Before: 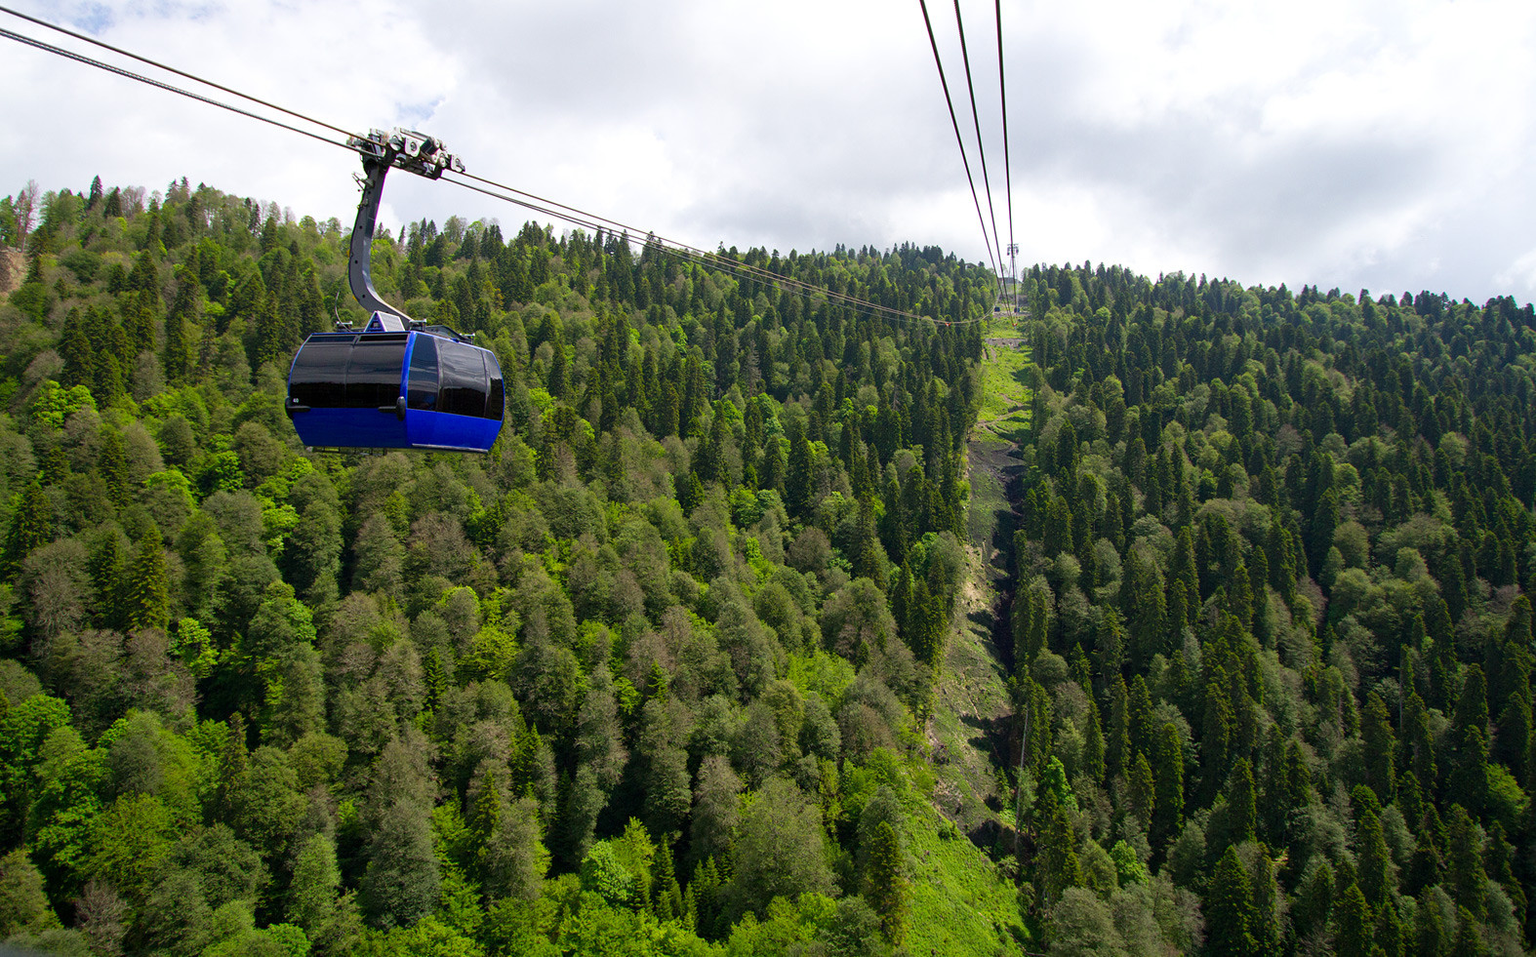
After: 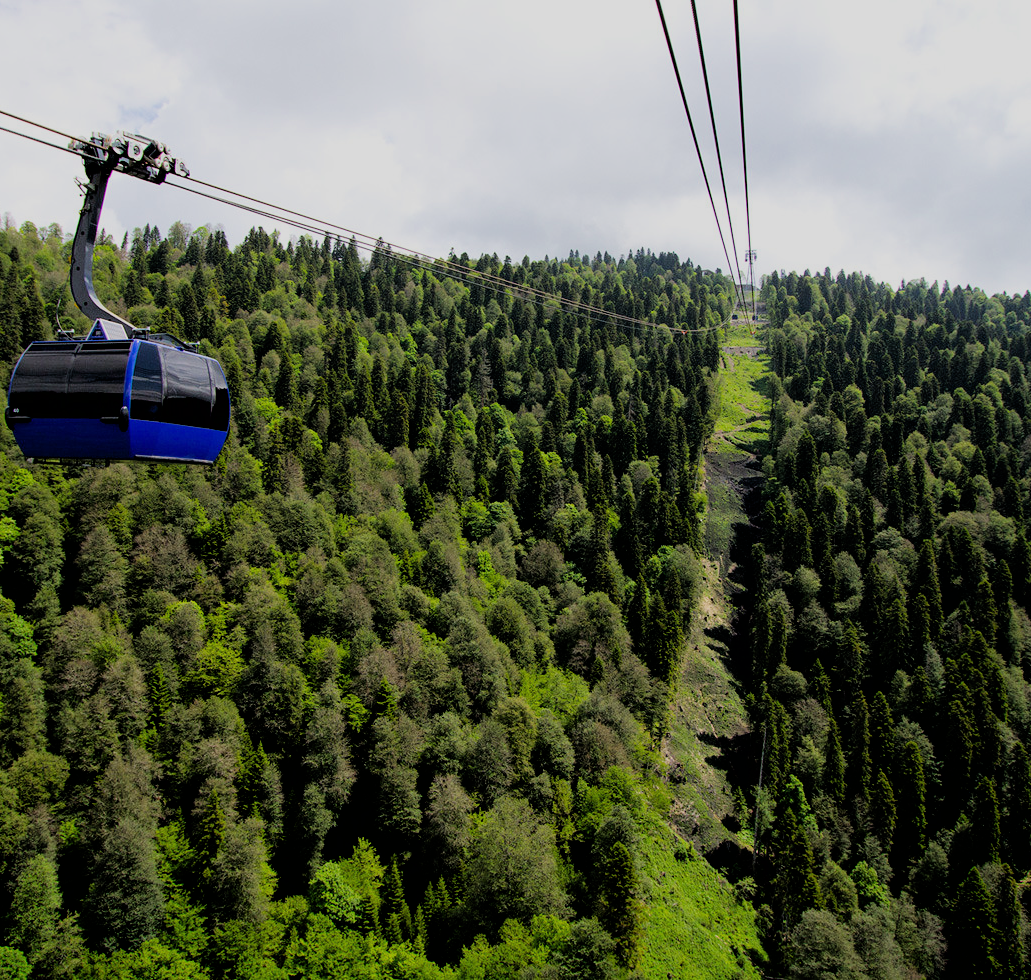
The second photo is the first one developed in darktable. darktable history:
crop and rotate: left 18.252%, right 16.226%
filmic rgb: black relative exposure -4.4 EV, white relative exposure 5.02 EV, hardness 2.22, latitude 39.82%, contrast 1.146, highlights saturation mix 10.12%, shadows ↔ highlights balance 1.09%
